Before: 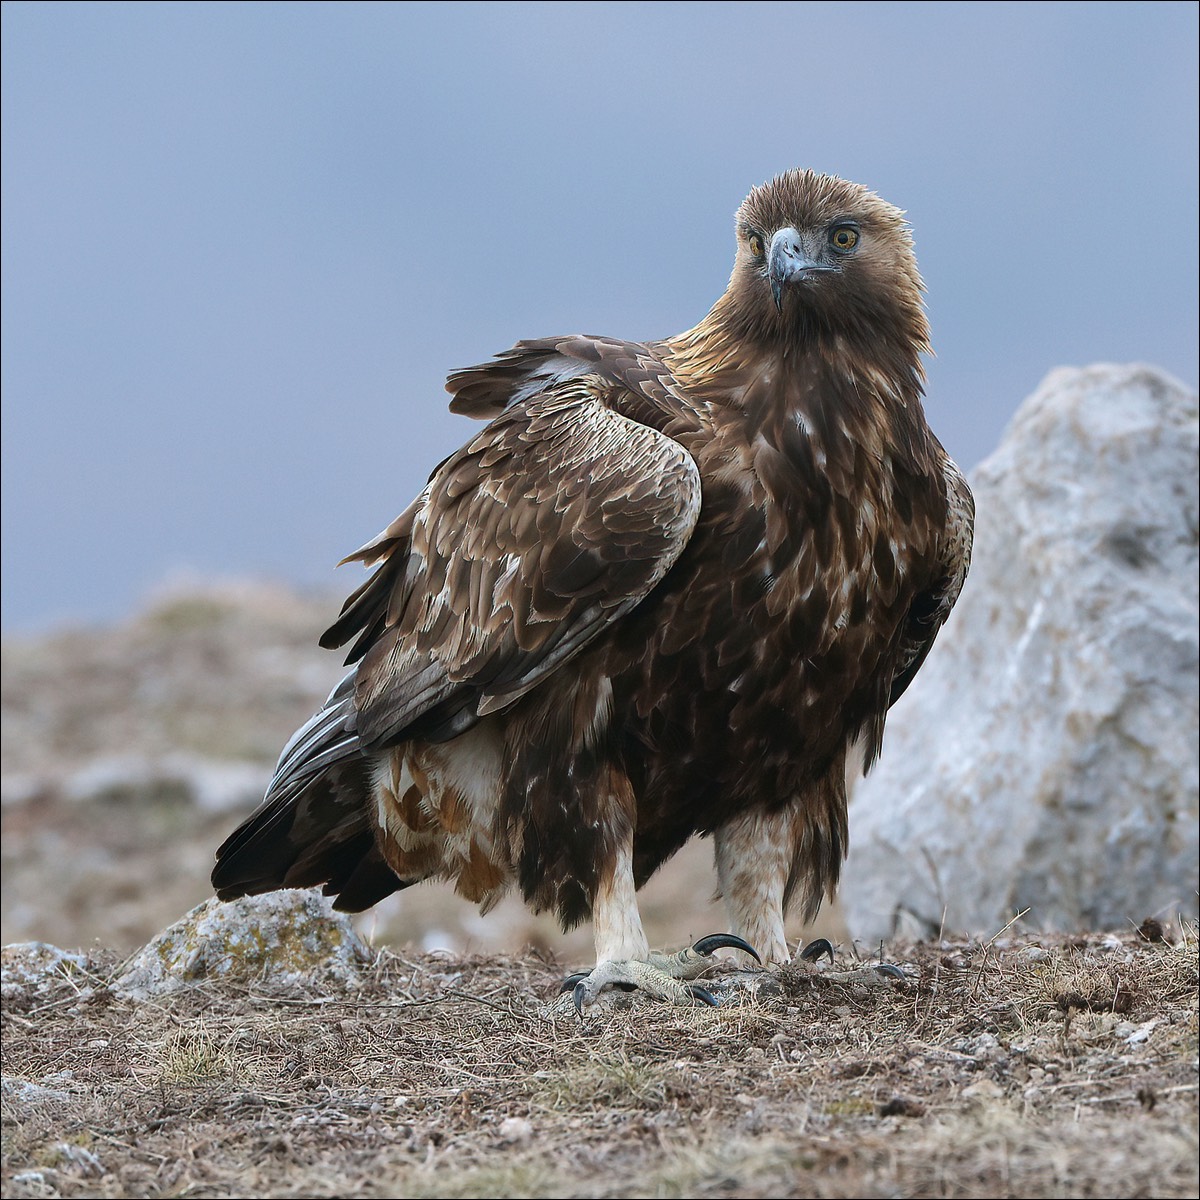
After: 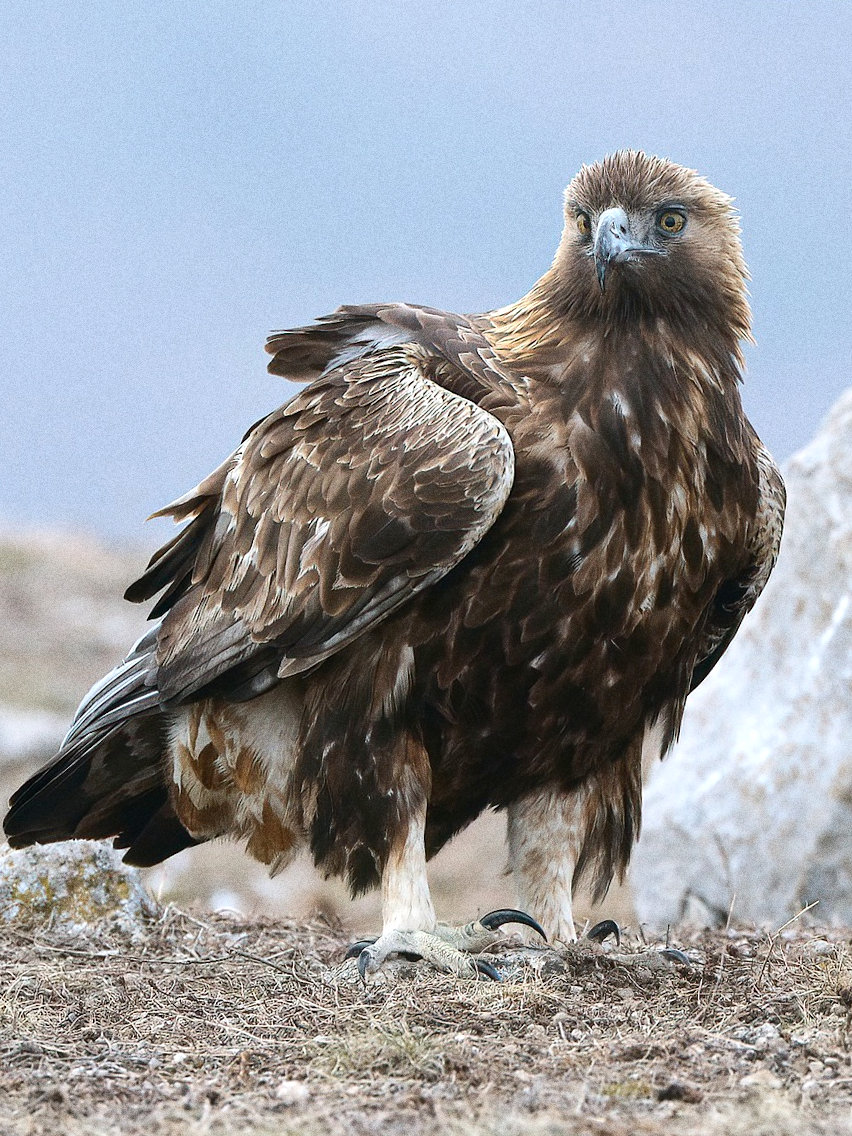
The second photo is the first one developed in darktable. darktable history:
crop and rotate: angle -3.27°, left 14.277%, top 0.028%, right 10.766%, bottom 0.028%
grain: coarseness 0.09 ISO, strength 40%
tone equalizer: -8 EV -0.417 EV, -7 EV -0.389 EV, -6 EV -0.333 EV, -5 EV -0.222 EV, -3 EV 0.222 EV, -2 EV 0.333 EV, -1 EV 0.389 EV, +0 EV 0.417 EV, edges refinement/feathering 500, mask exposure compensation -1.57 EV, preserve details no
contrast brightness saturation: contrast -0.02, brightness -0.01, saturation 0.03
